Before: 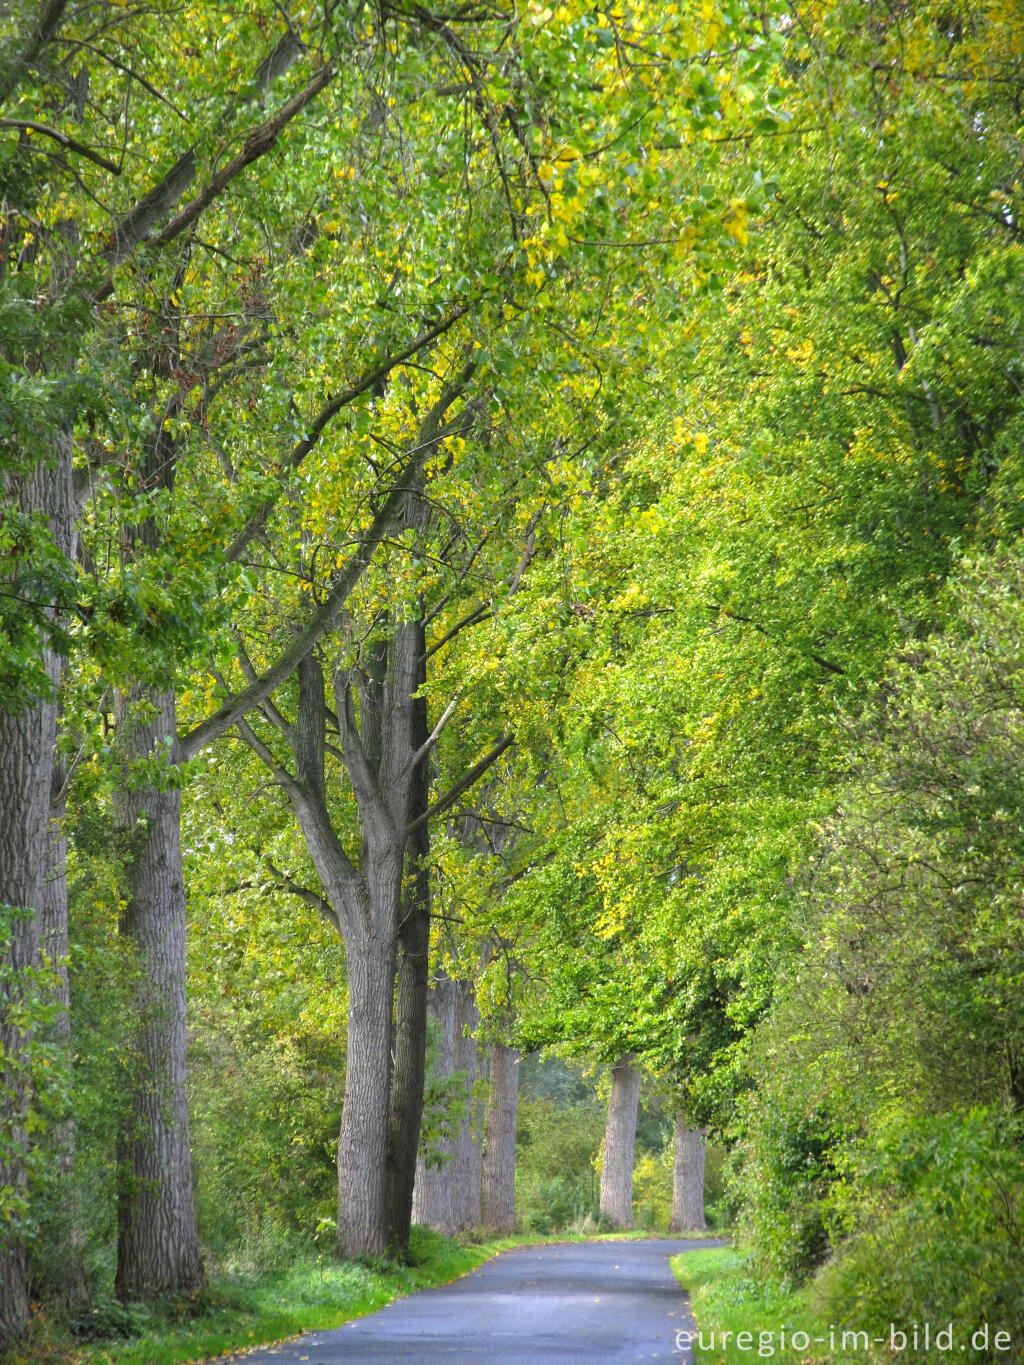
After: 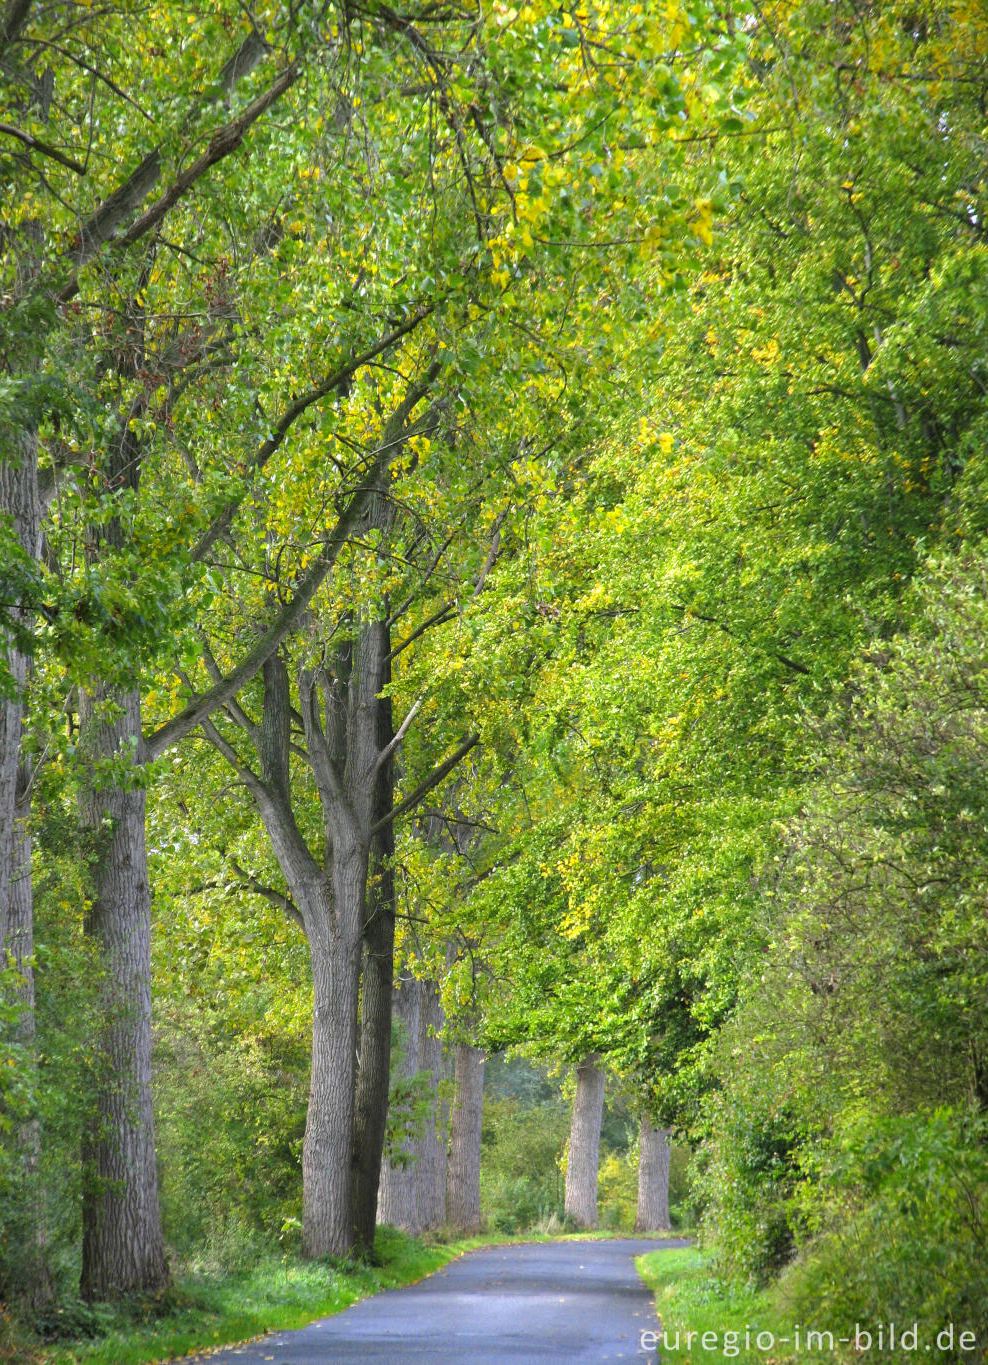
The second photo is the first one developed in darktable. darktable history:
crop and rotate: left 3.472%
